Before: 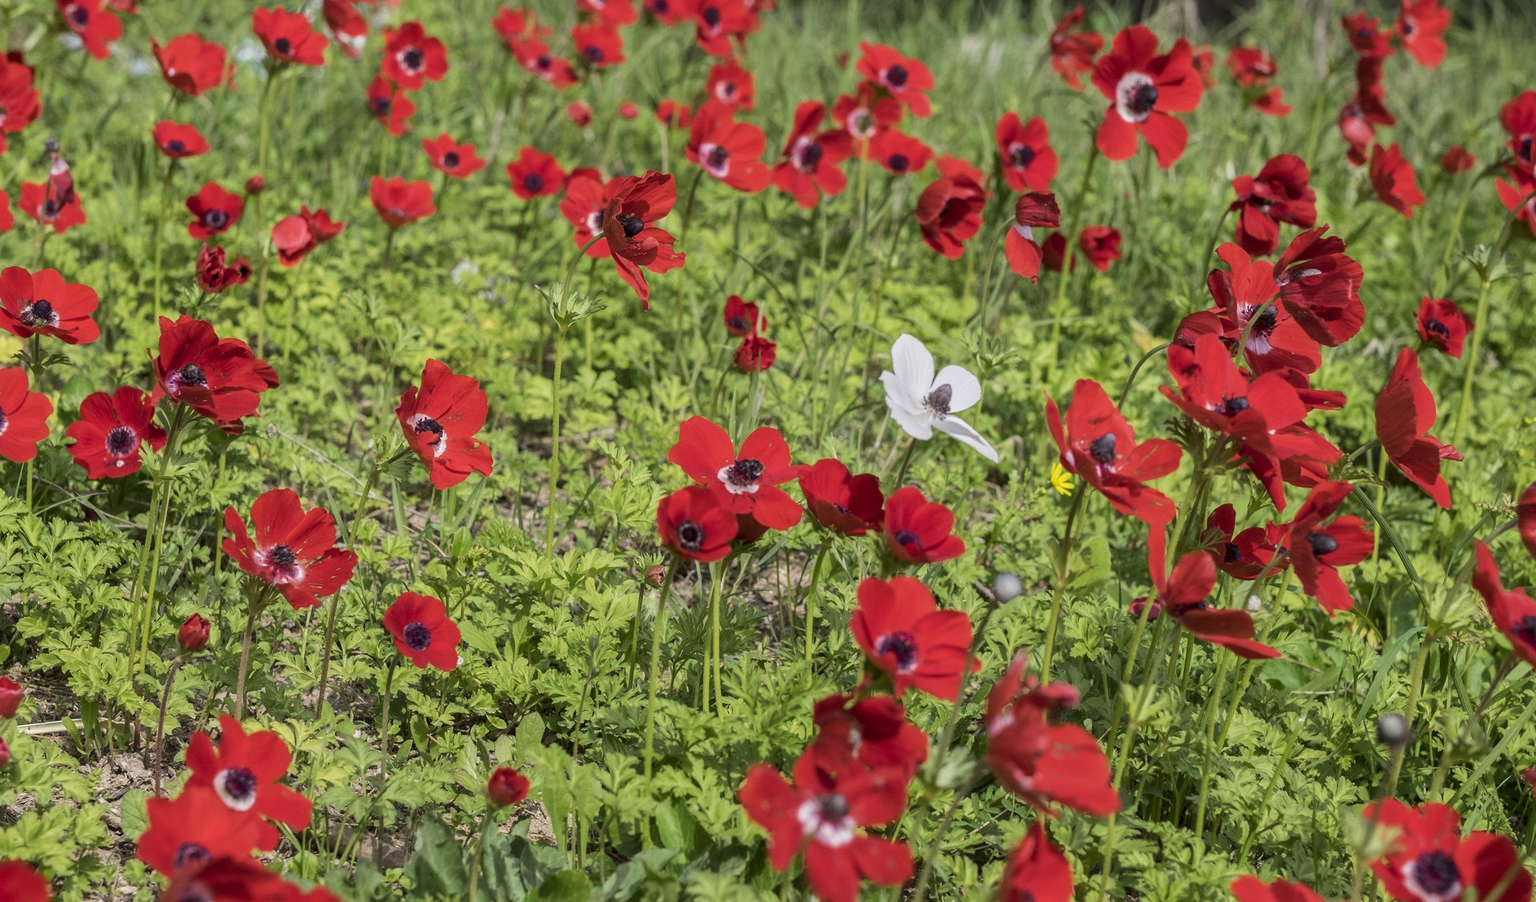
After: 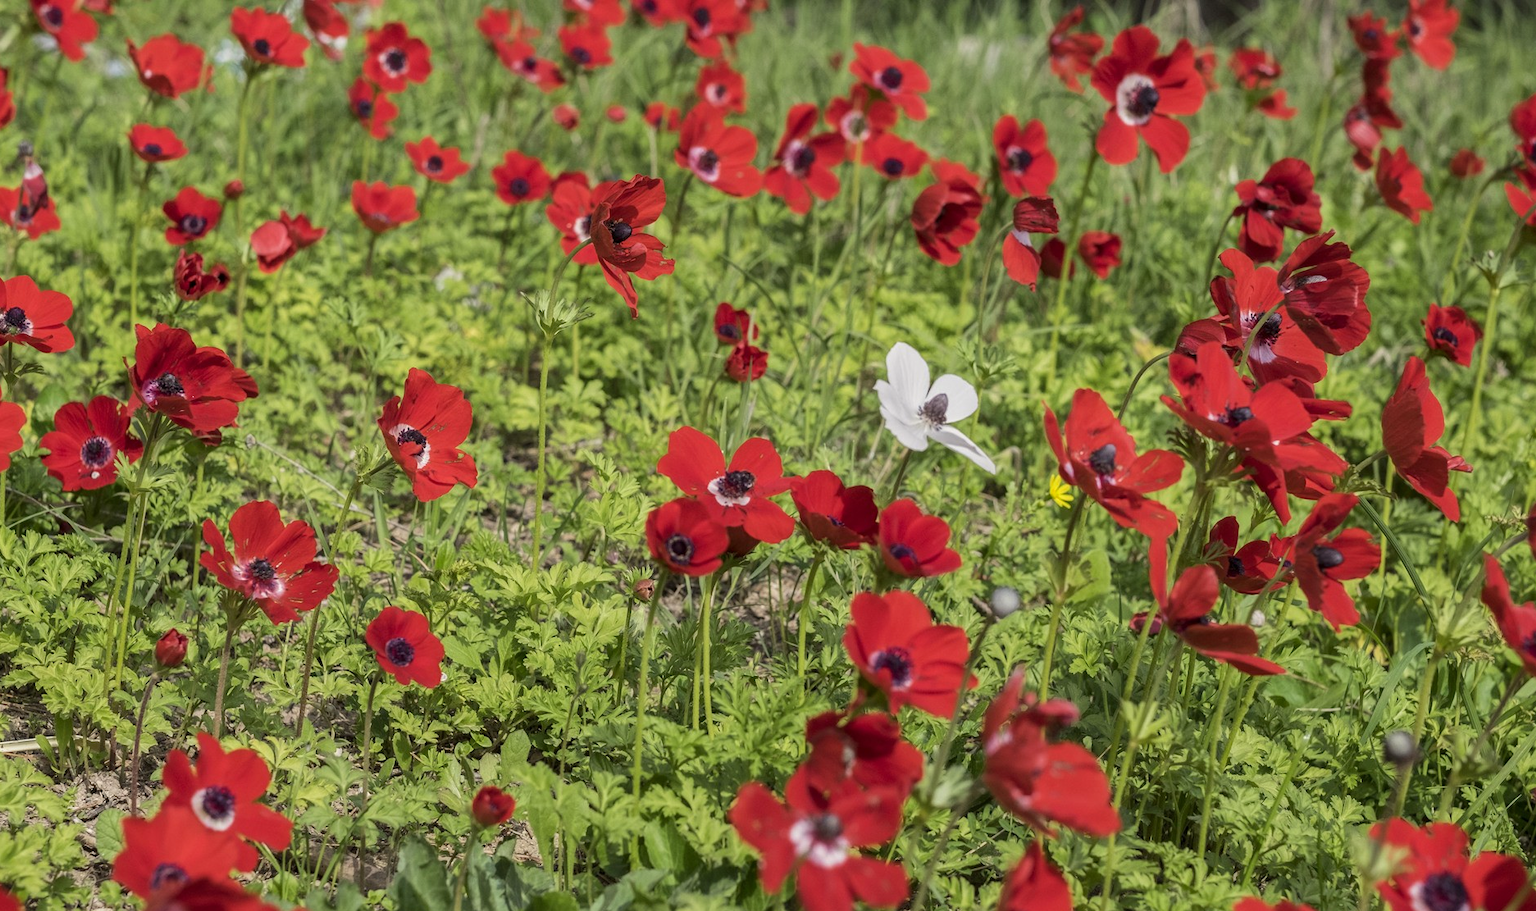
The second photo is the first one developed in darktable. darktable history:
crop and rotate: left 1.774%, right 0.633%, bottom 1.28%
color correction: highlights b* 3
